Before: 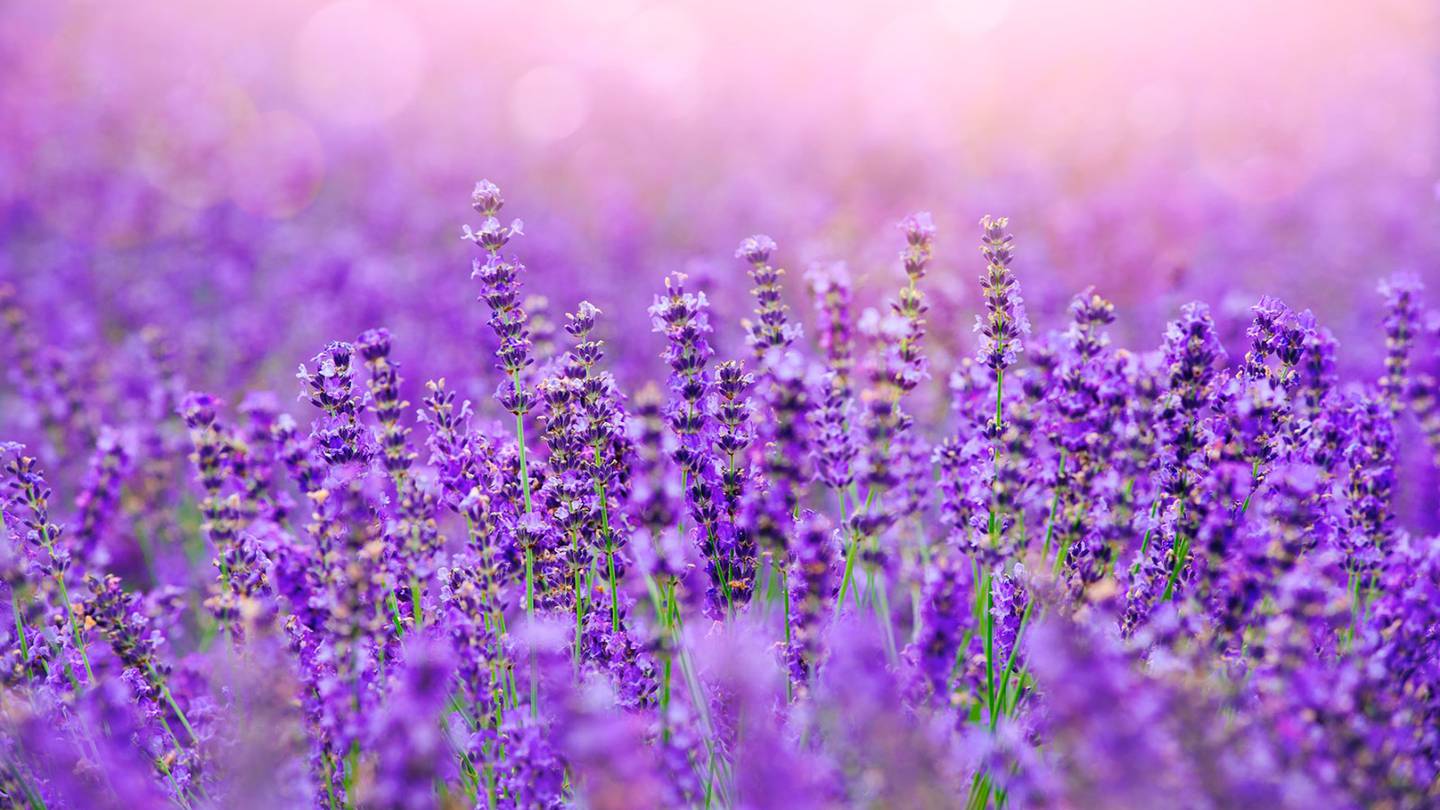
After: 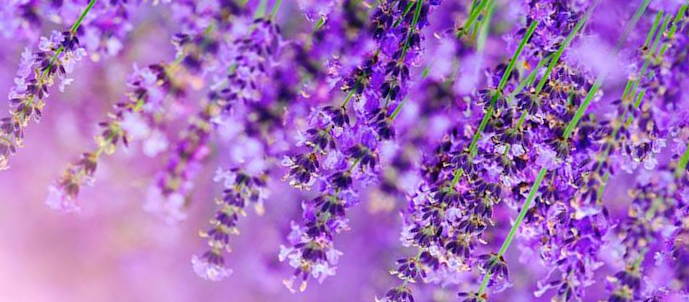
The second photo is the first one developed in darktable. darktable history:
crop and rotate: angle 147.15°, left 9.152%, top 15.569%, right 4.454%, bottom 16.996%
